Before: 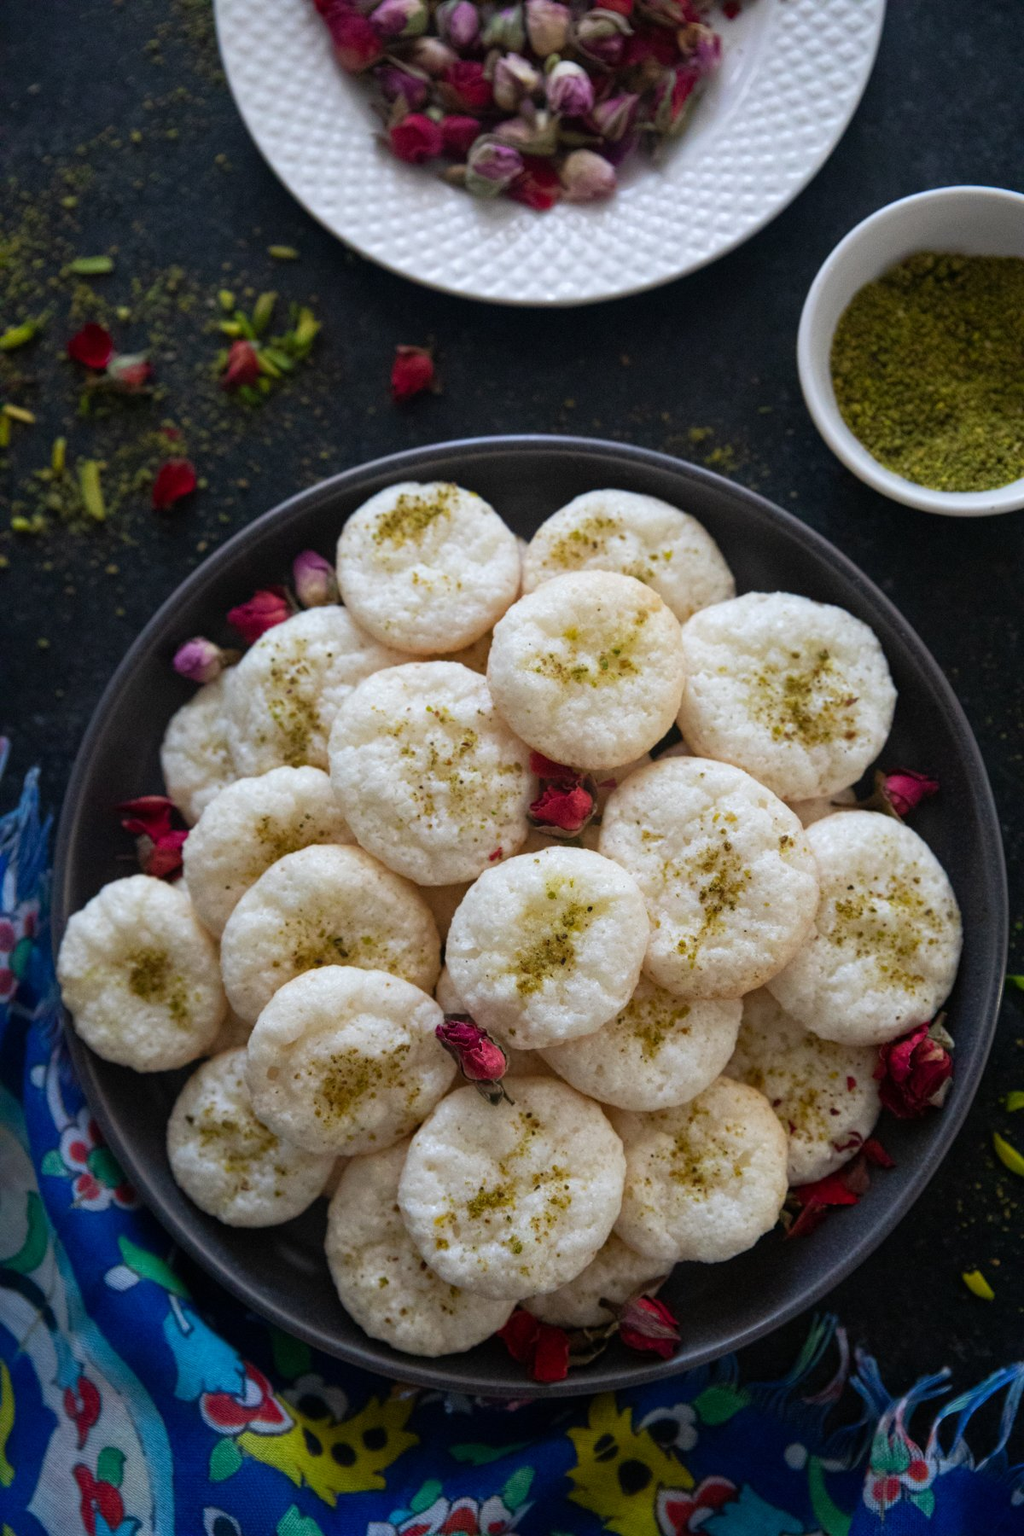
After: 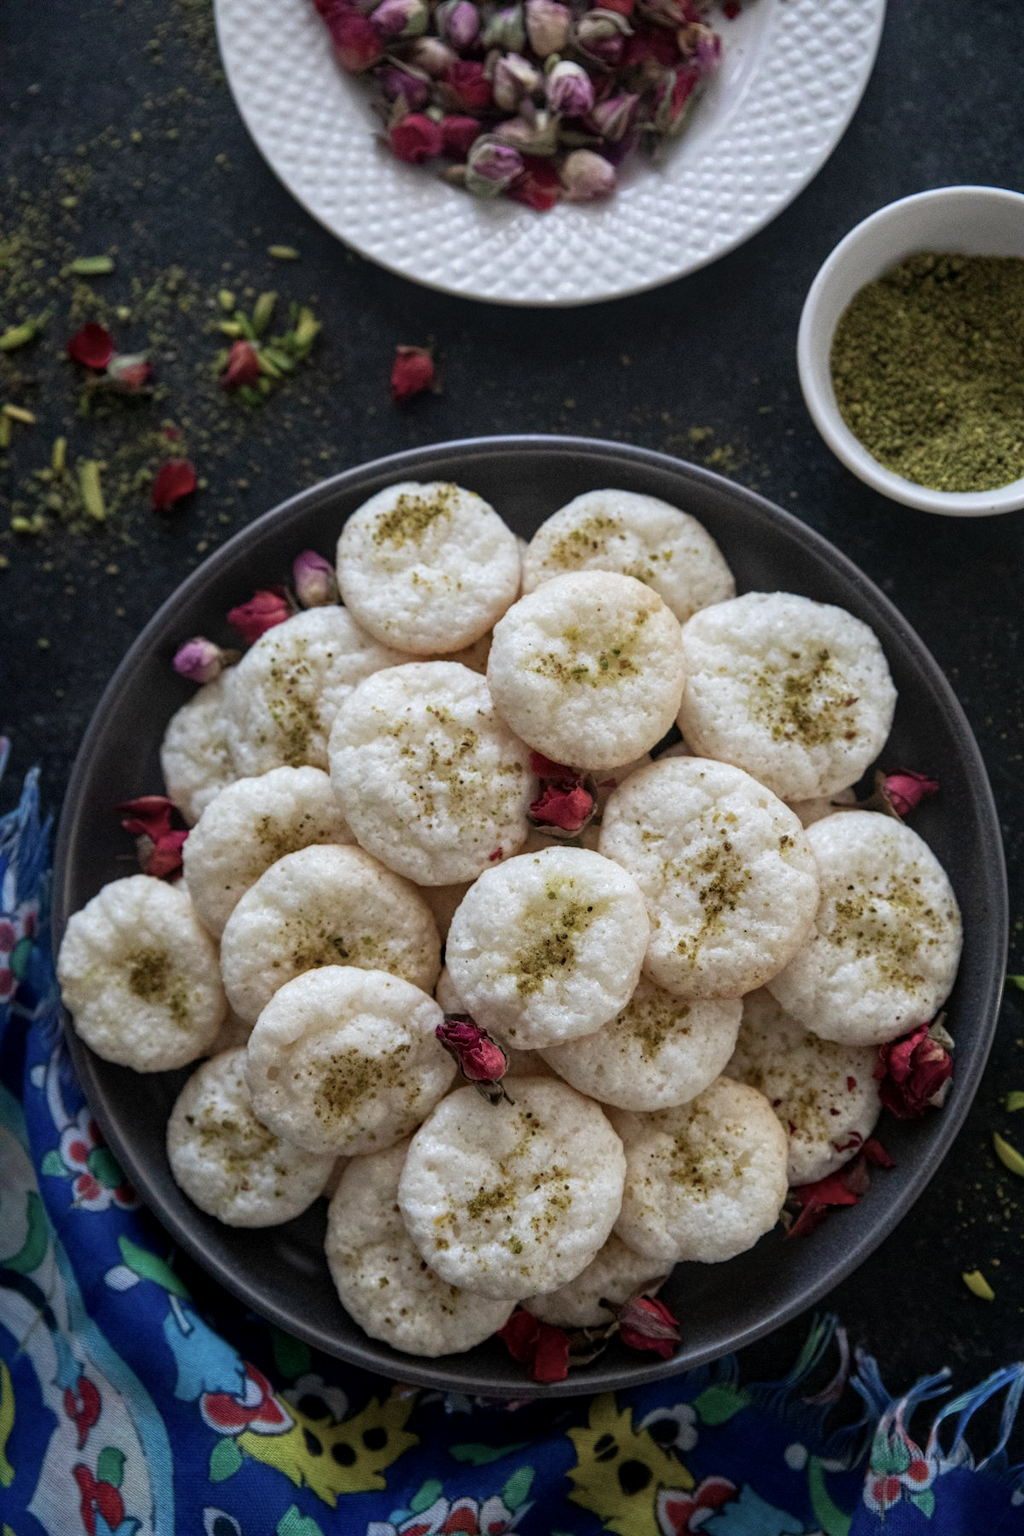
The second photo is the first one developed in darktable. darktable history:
color balance: input saturation 80.07%
local contrast: on, module defaults
